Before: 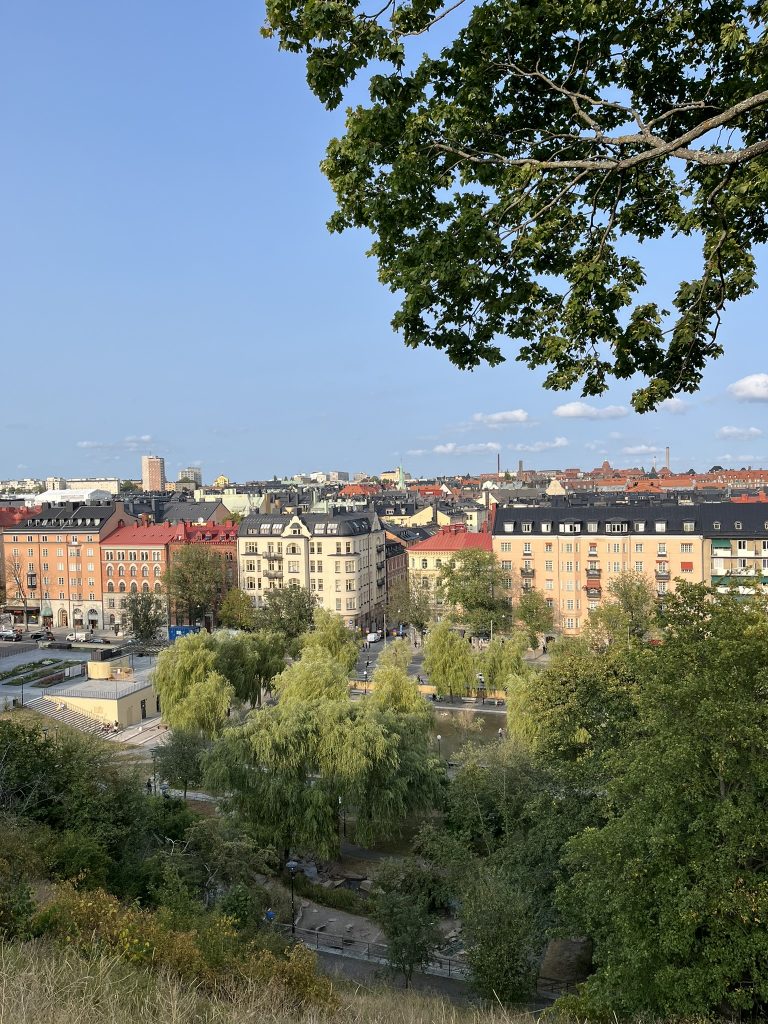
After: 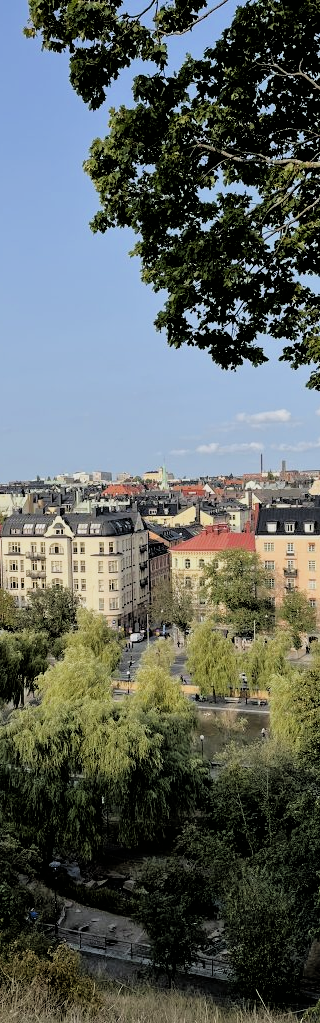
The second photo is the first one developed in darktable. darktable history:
crop: left 30.902%, right 27.337%
filmic rgb: black relative exposure -3.39 EV, white relative exposure 3.46 EV, hardness 2.36, contrast 1.104
